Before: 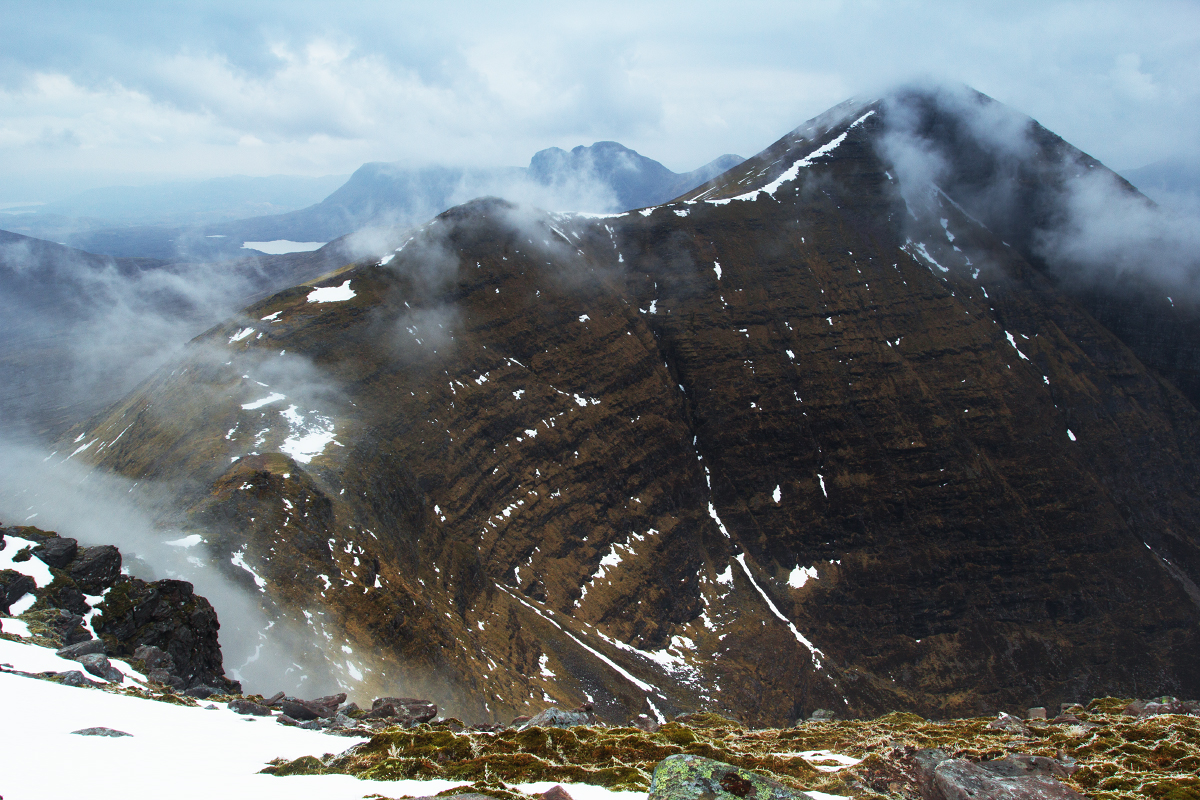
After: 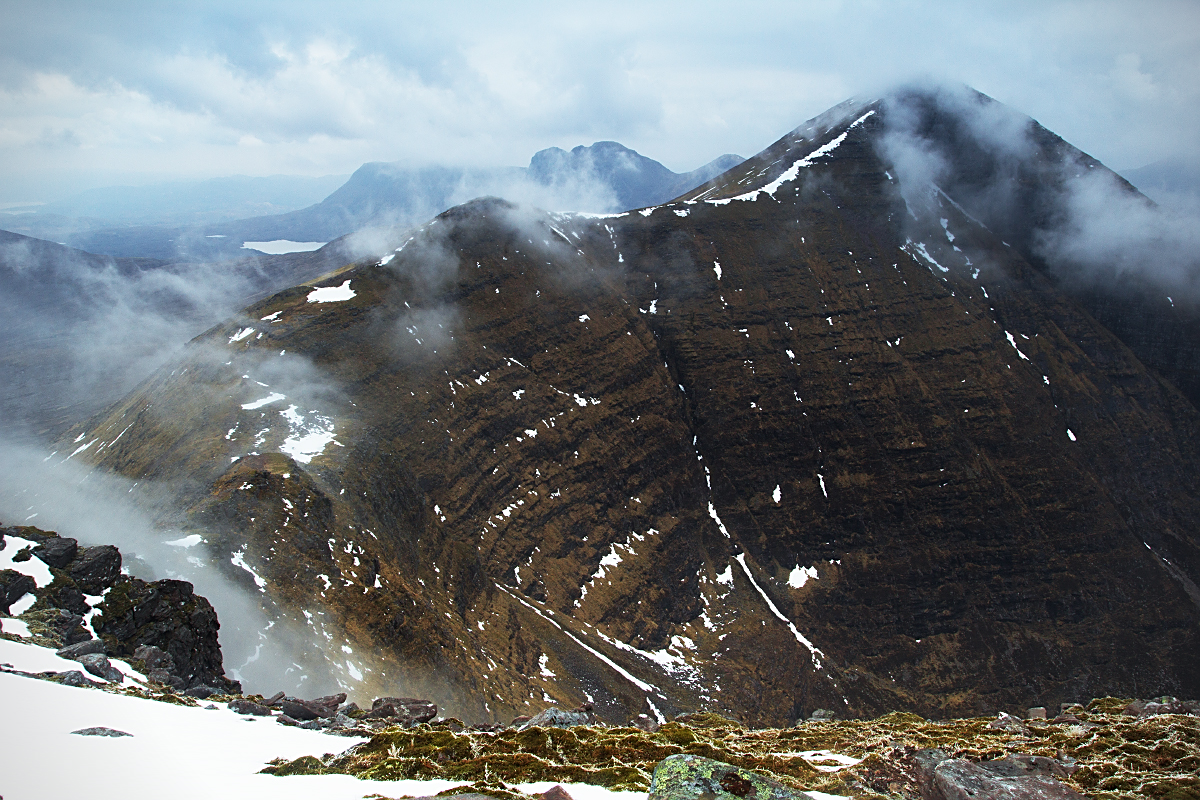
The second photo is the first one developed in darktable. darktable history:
vignetting: fall-off start 91.19%
sharpen: on, module defaults
